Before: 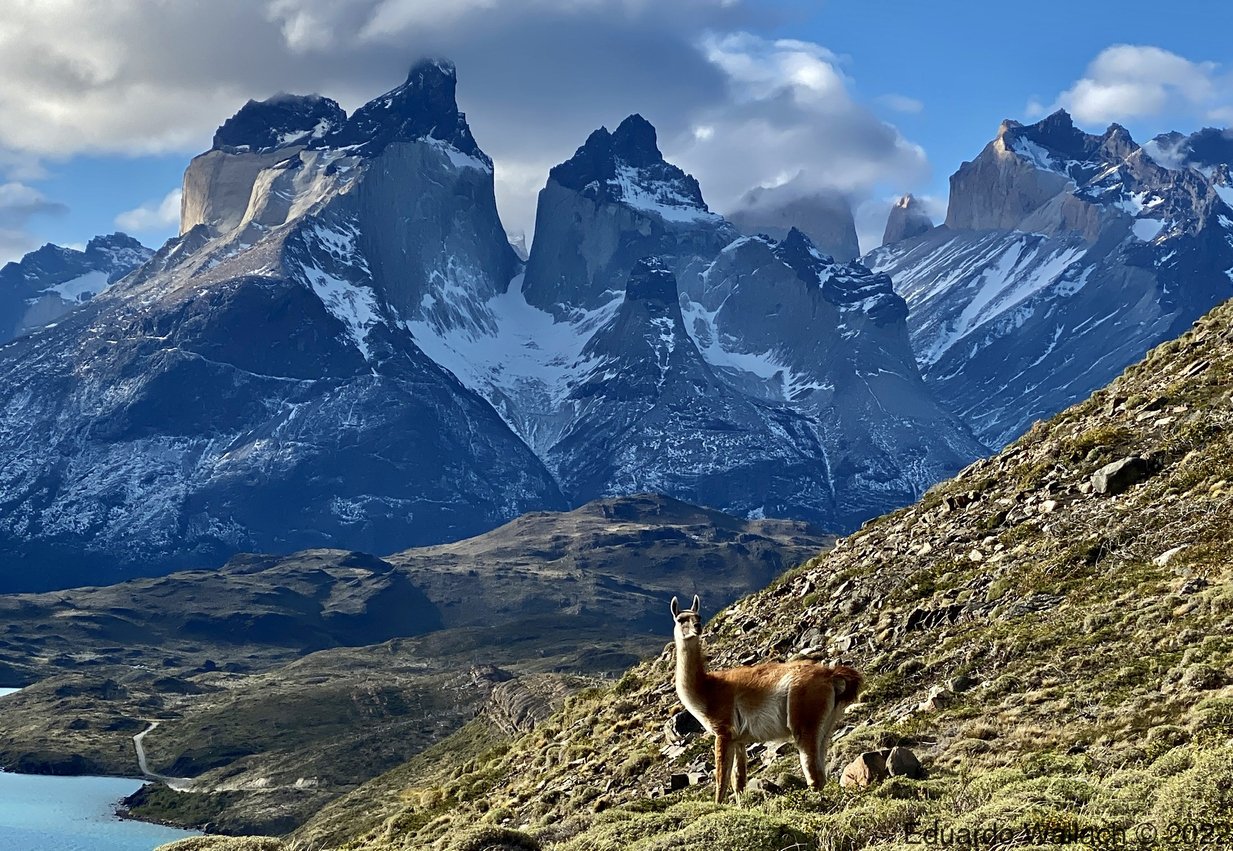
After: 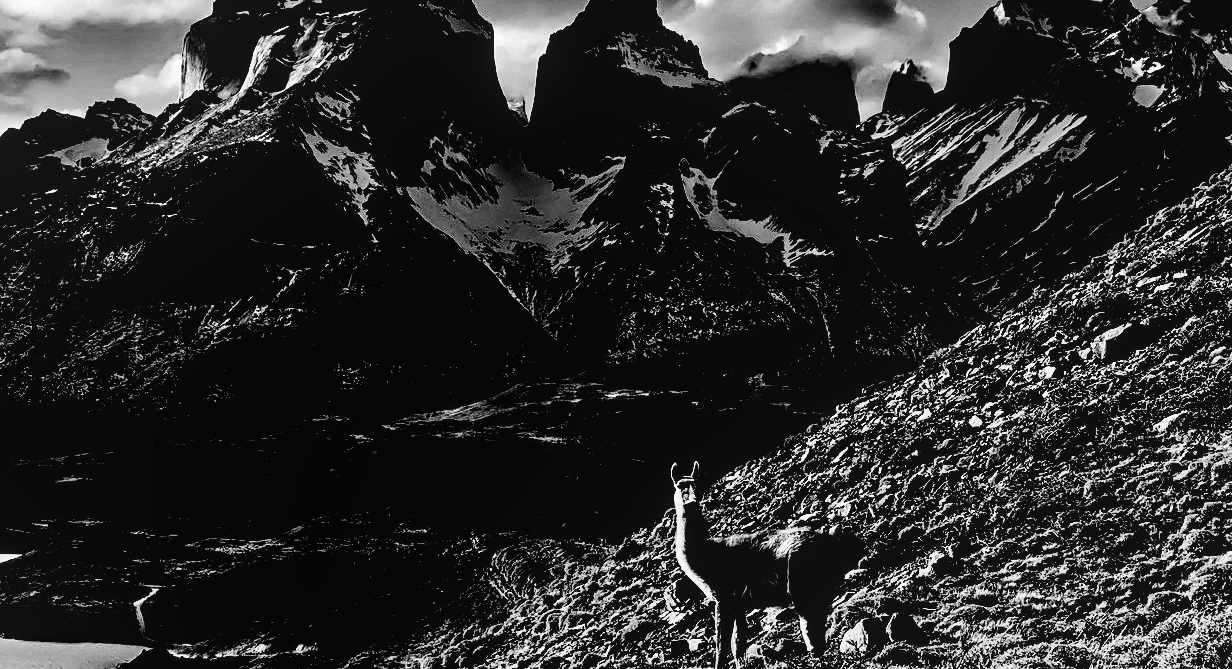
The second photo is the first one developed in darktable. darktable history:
tone equalizer: on, module defaults
crop and rotate: top 15.774%, bottom 5.506%
contrast brightness saturation: contrast 0.77, brightness -1, saturation 1
monochrome: a 73.58, b 64.21
local contrast: detail 110%
levels: levels [0.129, 0.519, 0.867]
color zones: curves: ch0 [(0, 0.5) (0.143, 0.5) (0.286, 0.456) (0.429, 0.5) (0.571, 0.5) (0.714, 0.5) (0.857, 0.5) (1, 0.5)]; ch1 [(0, 0.5) (0.143, 0.5) (0.286, 0.422) (0.429, 0.5) (0.571, 0.5) (0.714, 0.5) (0.857, 0.5) (1, 0.5)]
